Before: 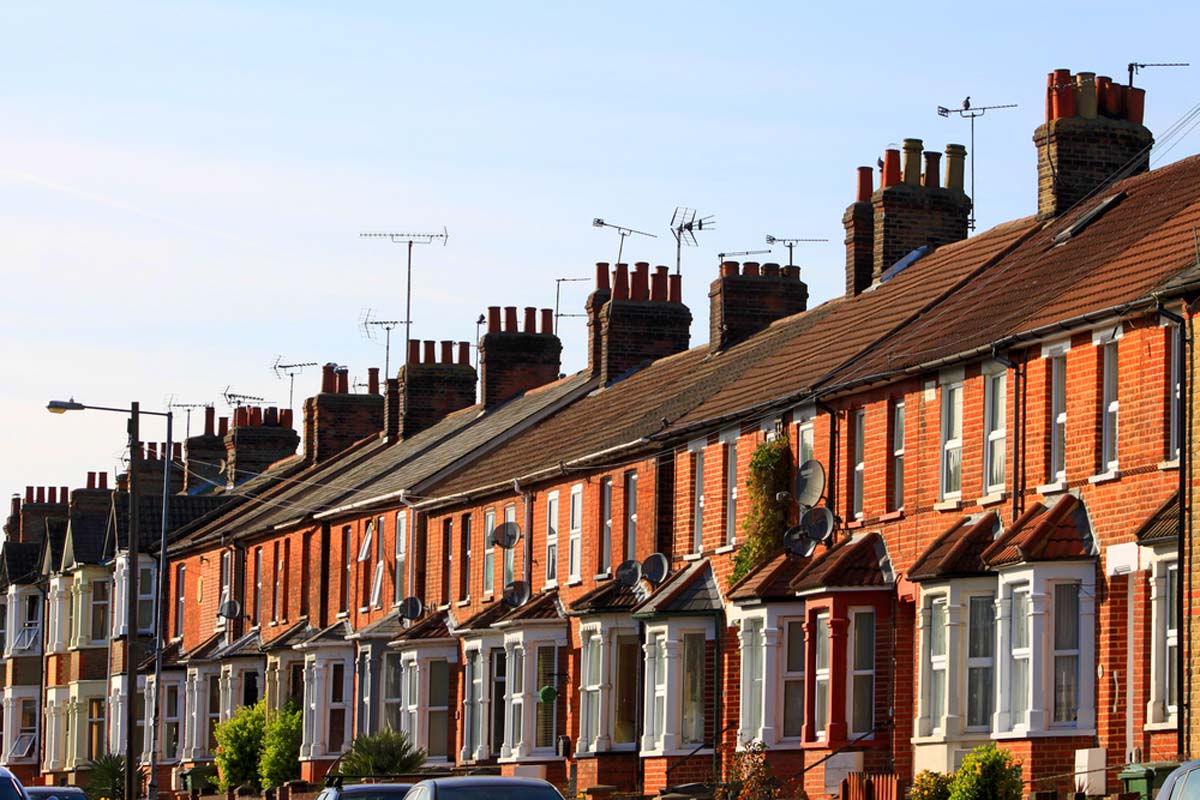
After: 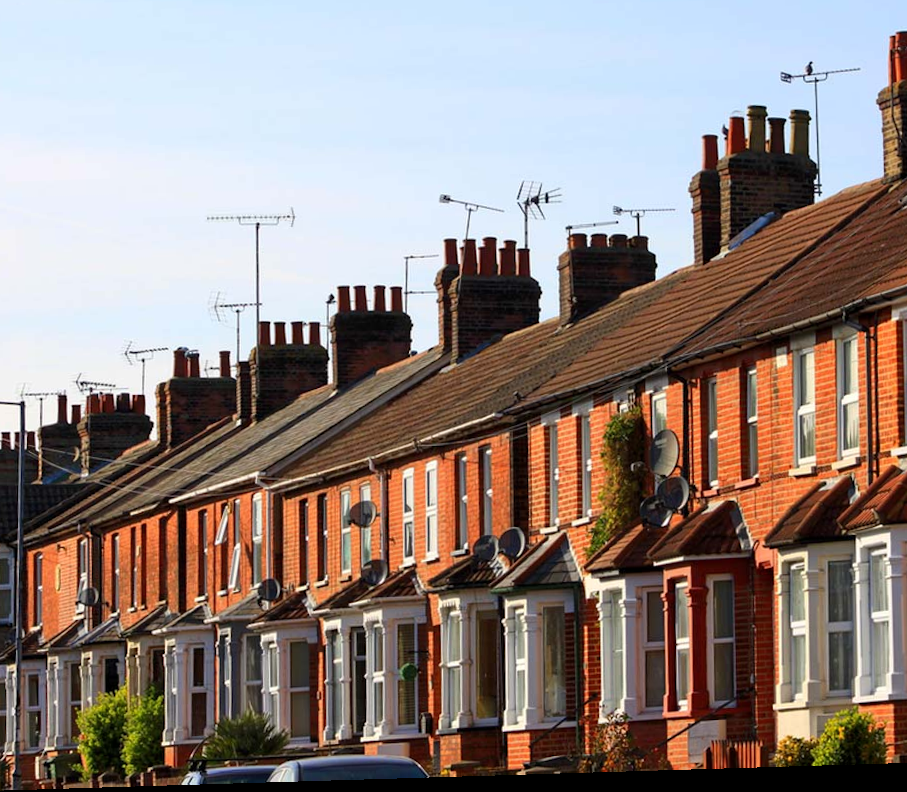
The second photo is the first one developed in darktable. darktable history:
rotate and perspective: rotation -1.75°, automatic cropping off
crop and rotate: left 13.15%, top 5.251%, right 12.609%
